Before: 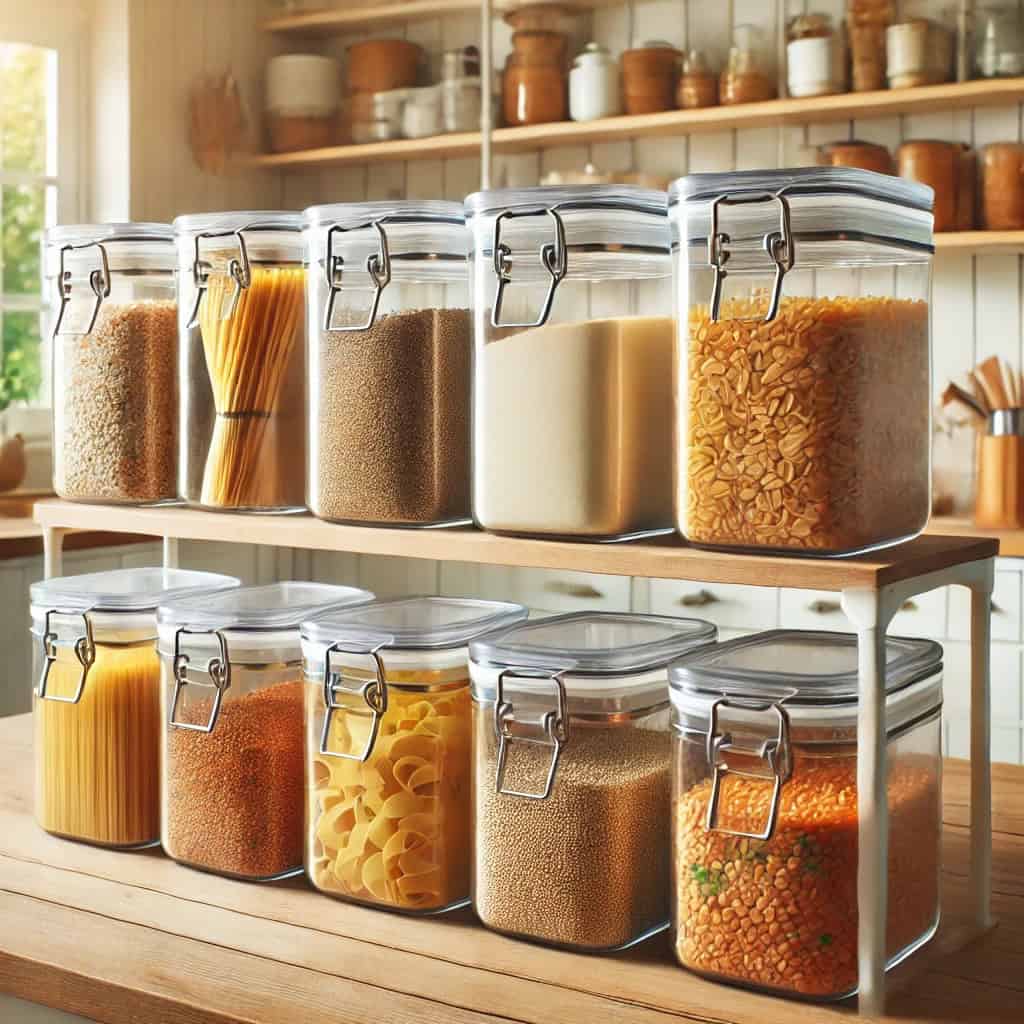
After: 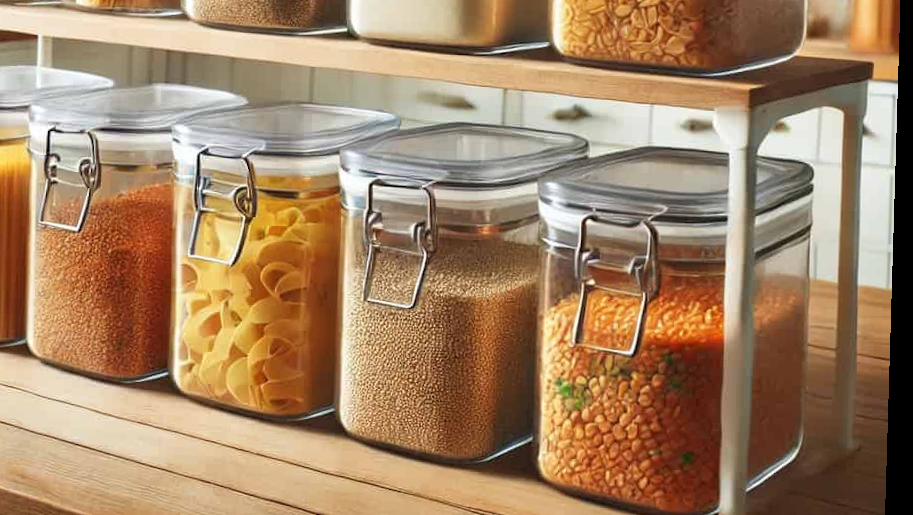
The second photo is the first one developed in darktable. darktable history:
rotate and perspective: rotation 1.72°, automatic cropping off
crop and rotate: left 13.306%, top 48.129%, bottom 2.928%
